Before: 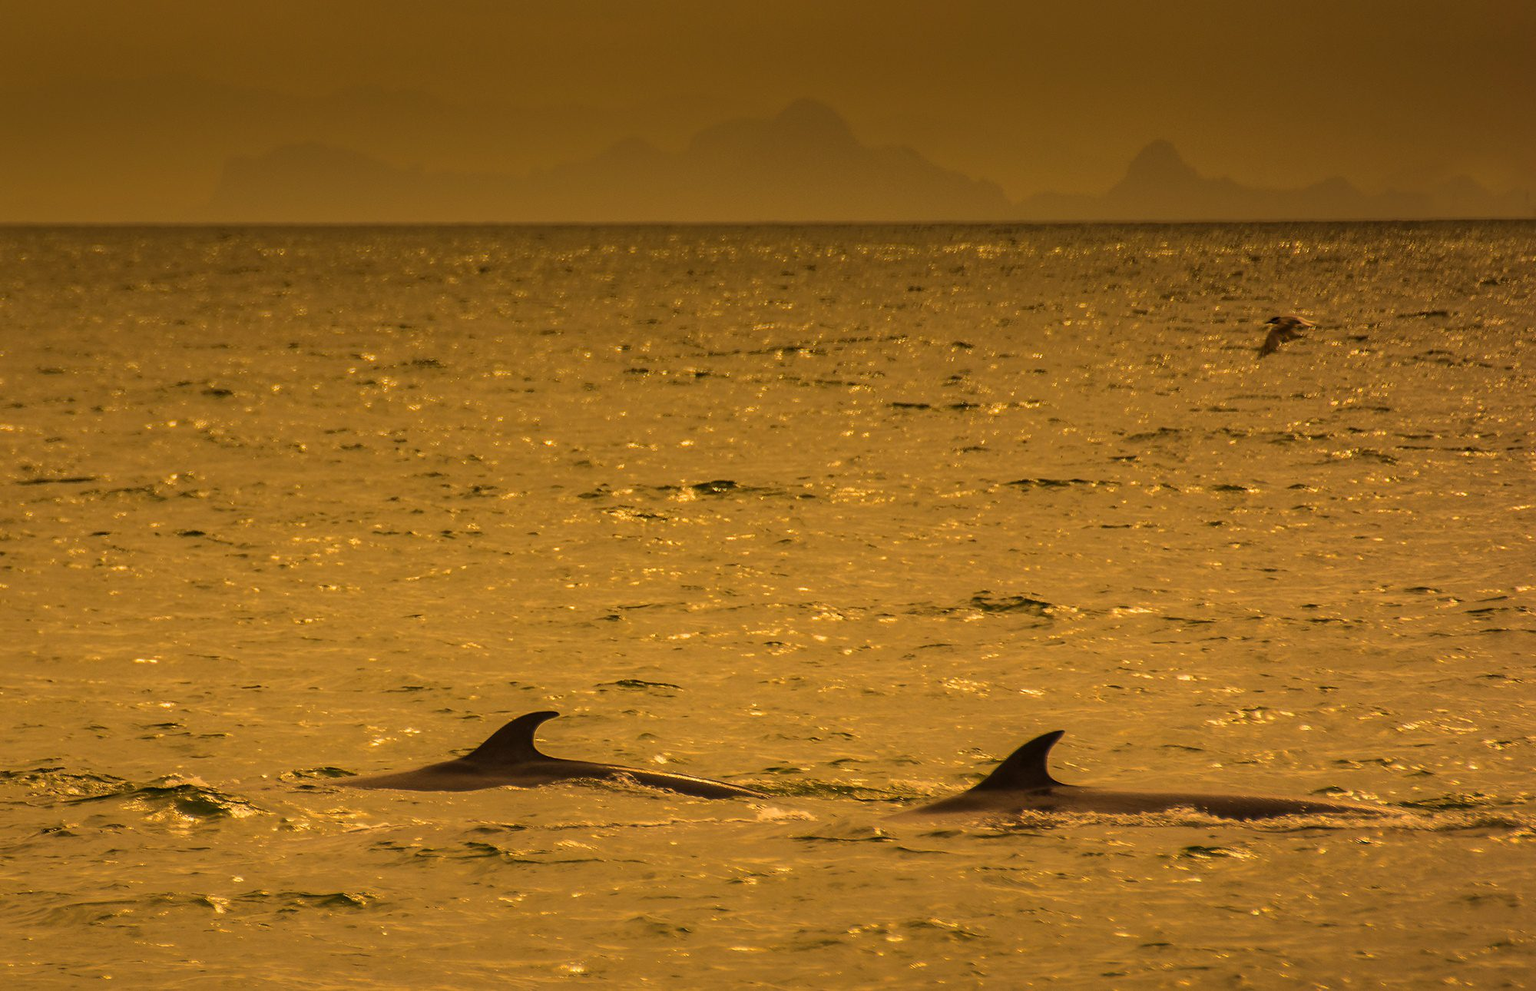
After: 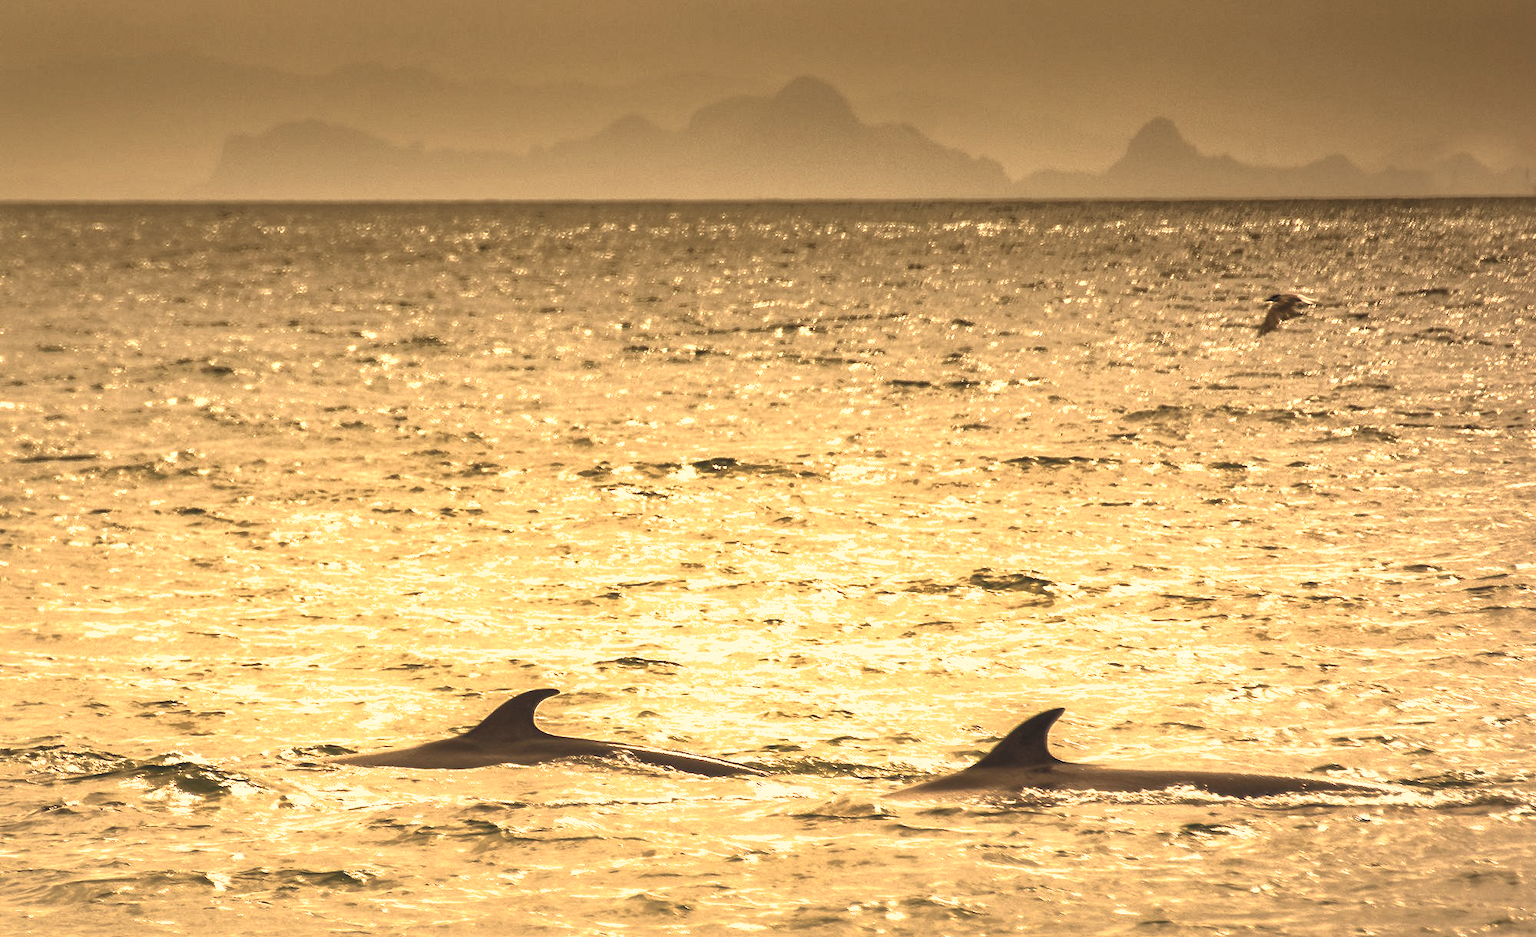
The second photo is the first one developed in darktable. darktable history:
levels: levels [0, 0.43, 0.859]
contrast brightness saturation: contrast 0.554, brightness 0.566, saturation -0.343
shadows and highlights: on, module defaults
crop and rotate: top 2.273%, bottom 3.052%
